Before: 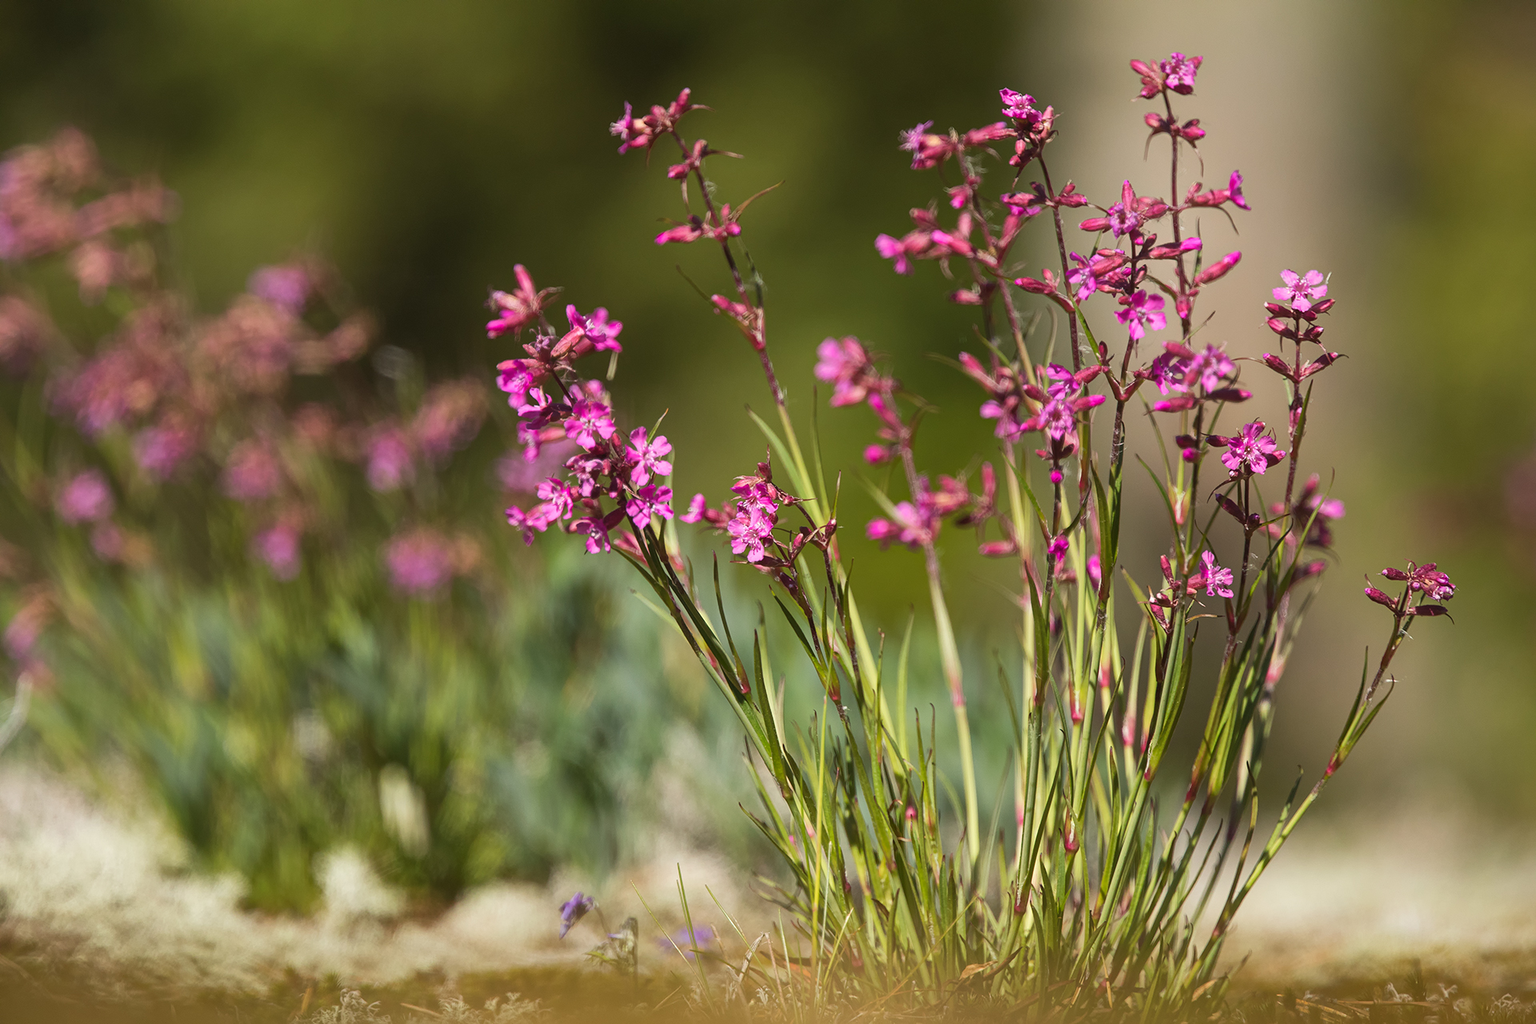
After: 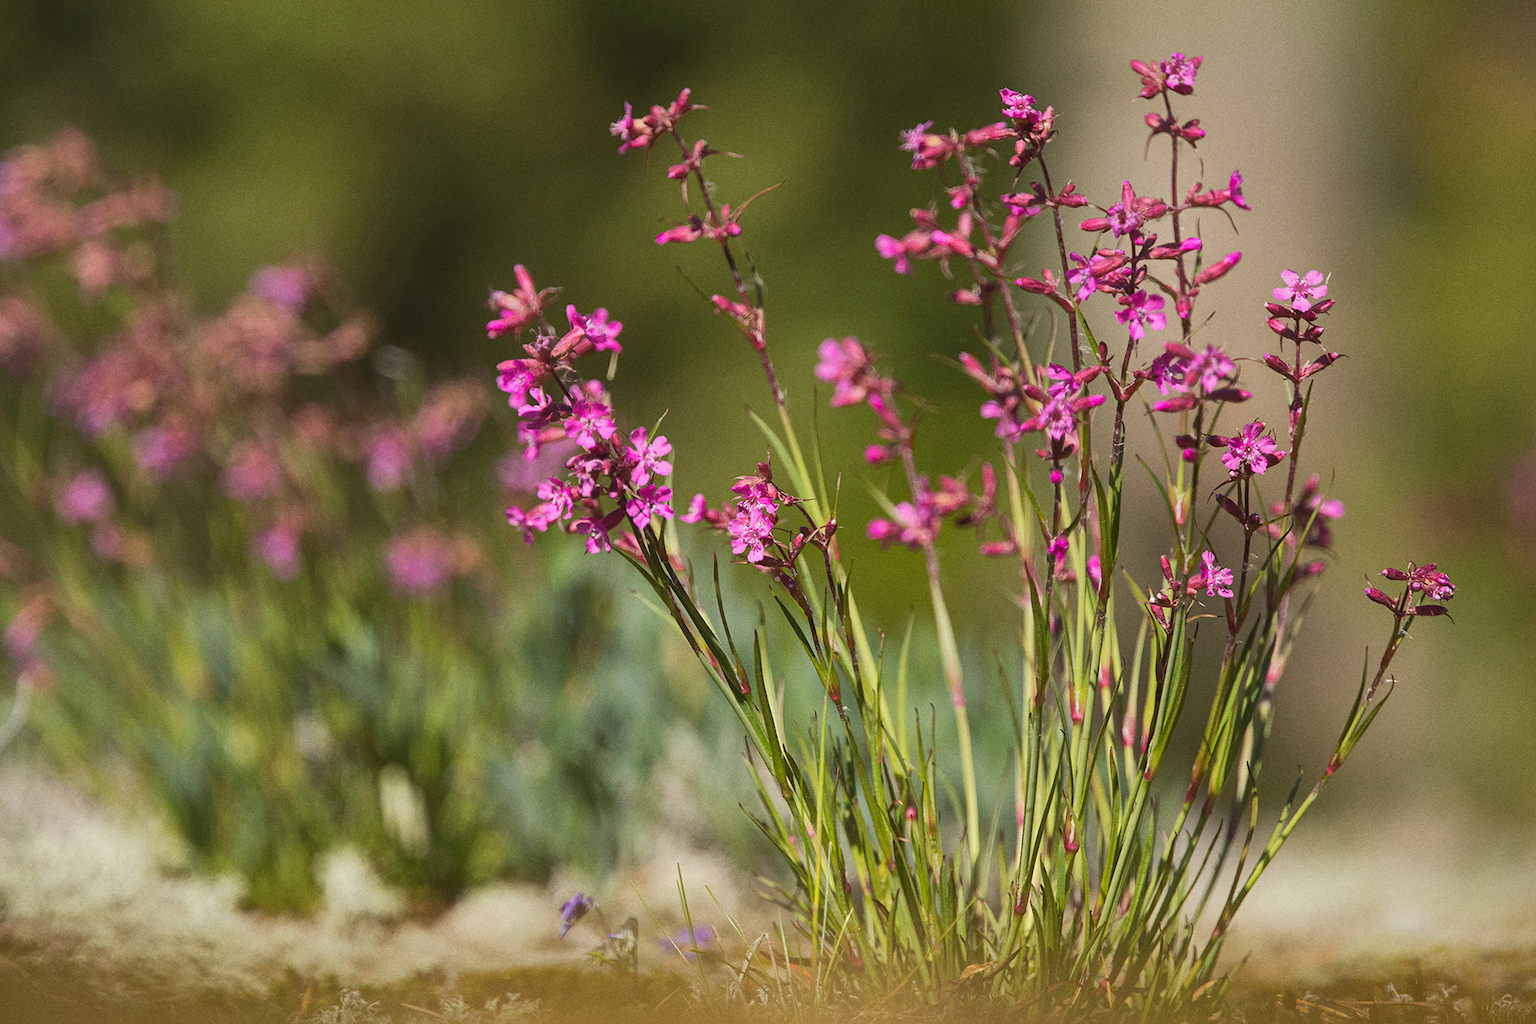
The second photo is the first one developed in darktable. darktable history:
grain: coarseness 0.09 ISO
shadows and highlights: shadows 40, highlights -60
